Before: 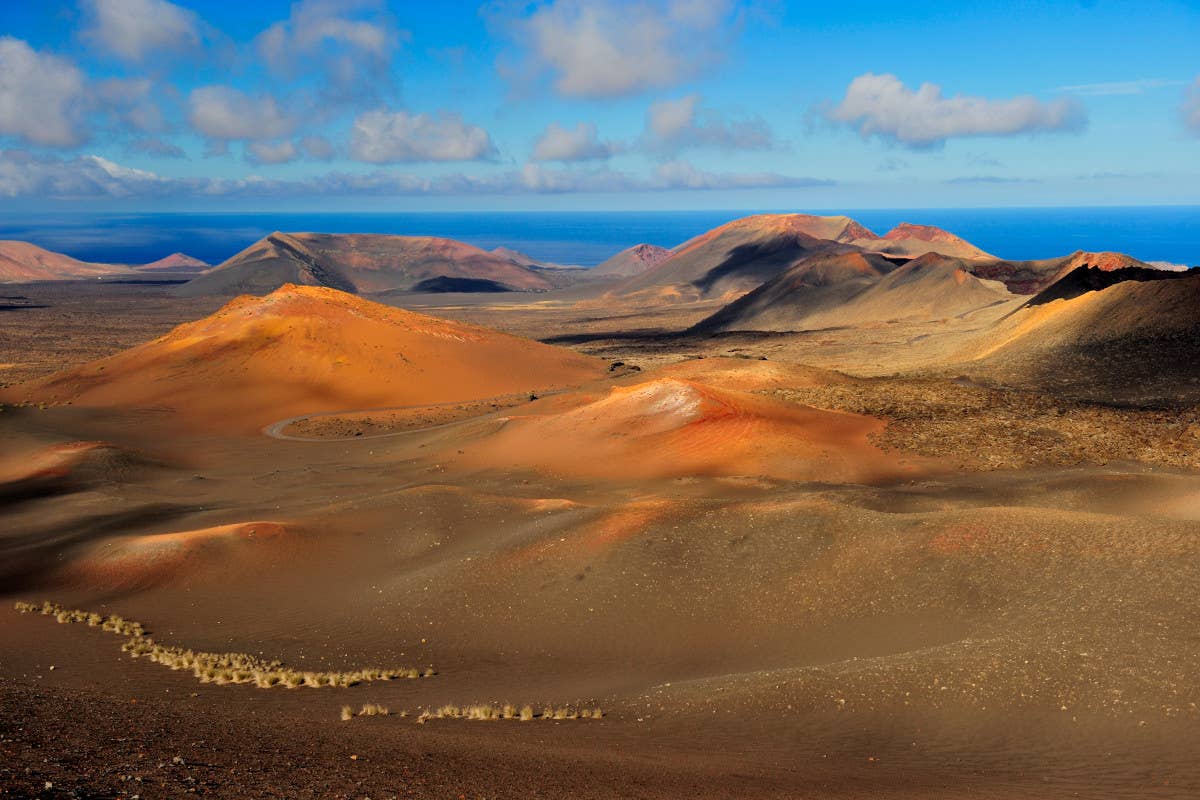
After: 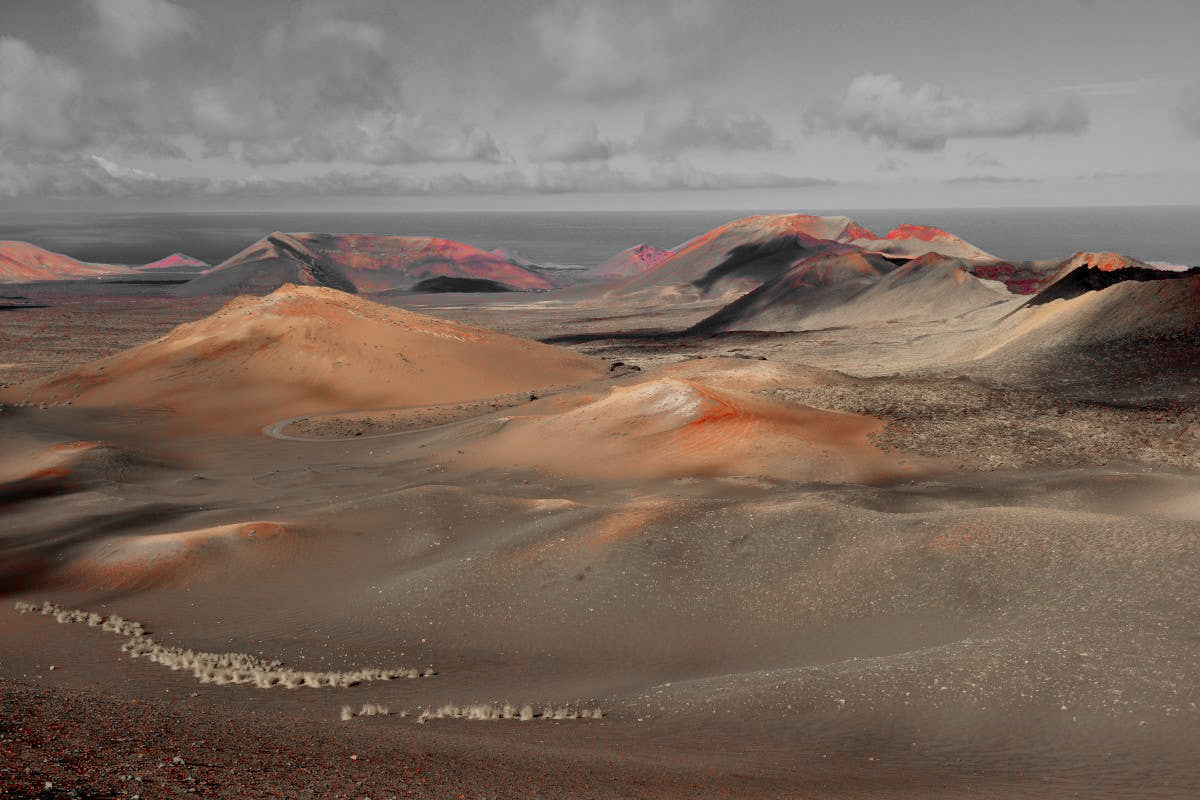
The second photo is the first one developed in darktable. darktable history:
shadows and highlights: highlights -60
color zones: curves: ch1 [(0, 0.831) (0.08, 0.771) (0.157, 0.268) (0.241, 0.207) (0.562, -0.005) (0.714, -0.013) (0.876, 0.01) (1, 0.831)]
